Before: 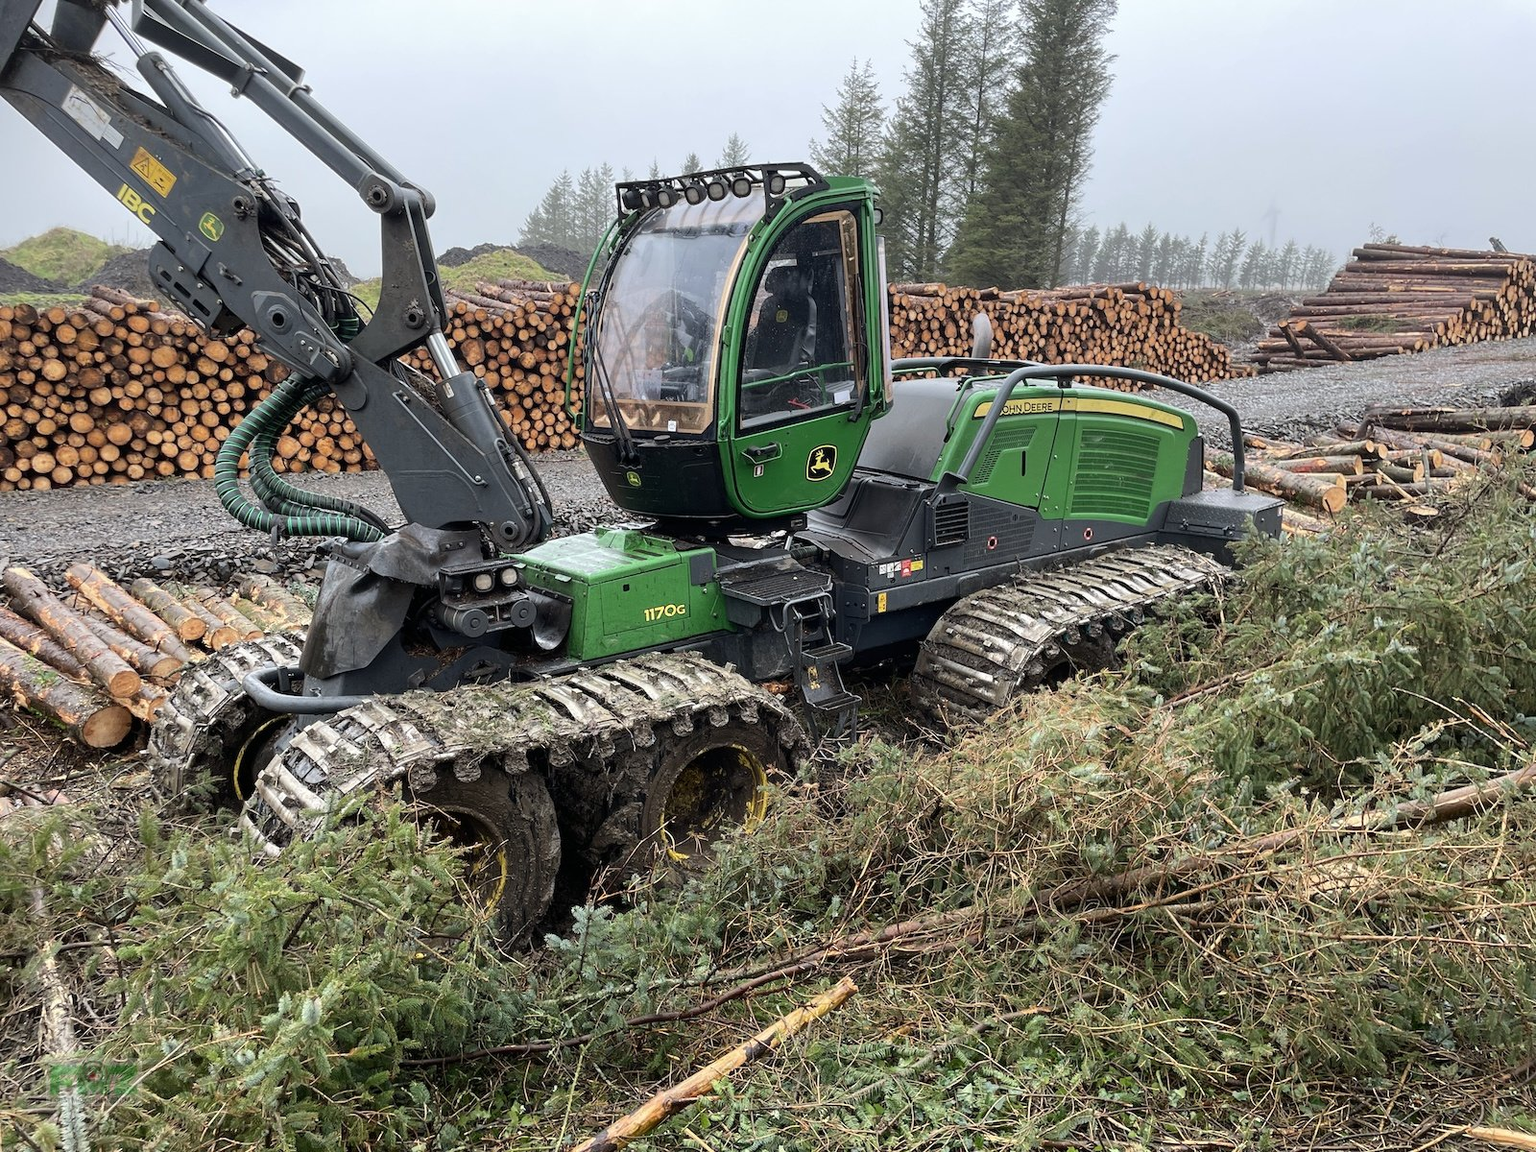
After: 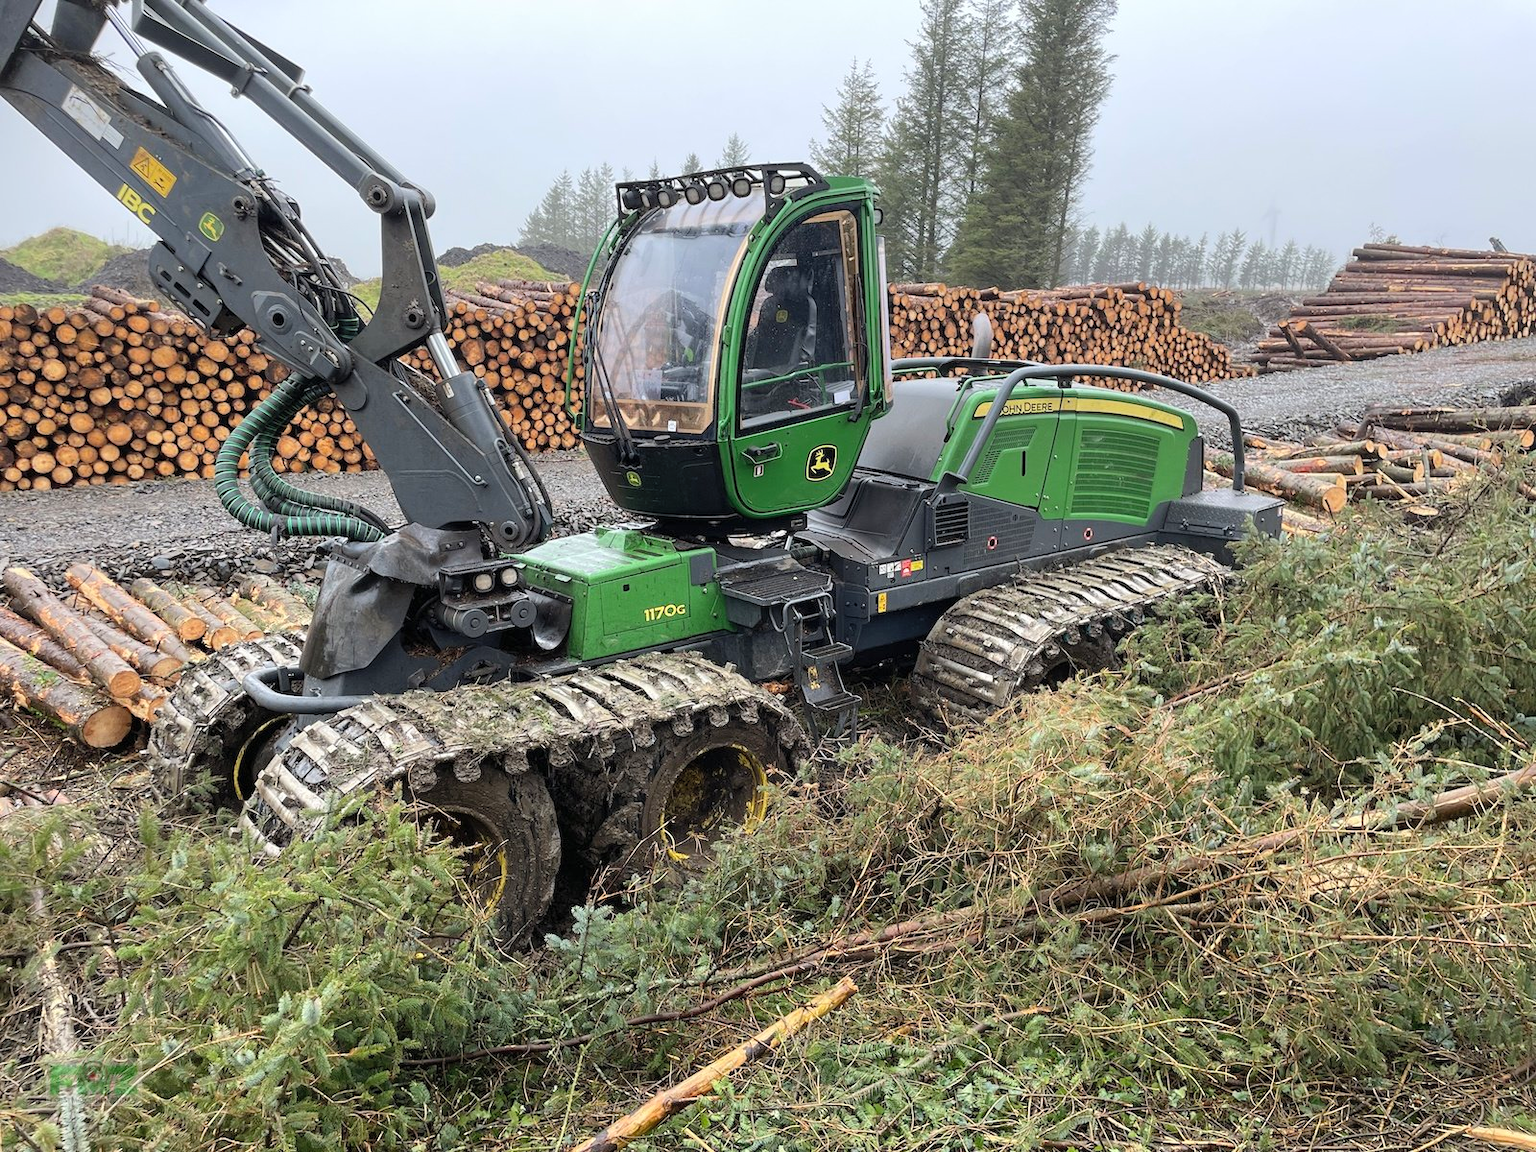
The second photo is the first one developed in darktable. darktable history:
contrast brightness saturation: brightness 0.093, saturation 0.194
